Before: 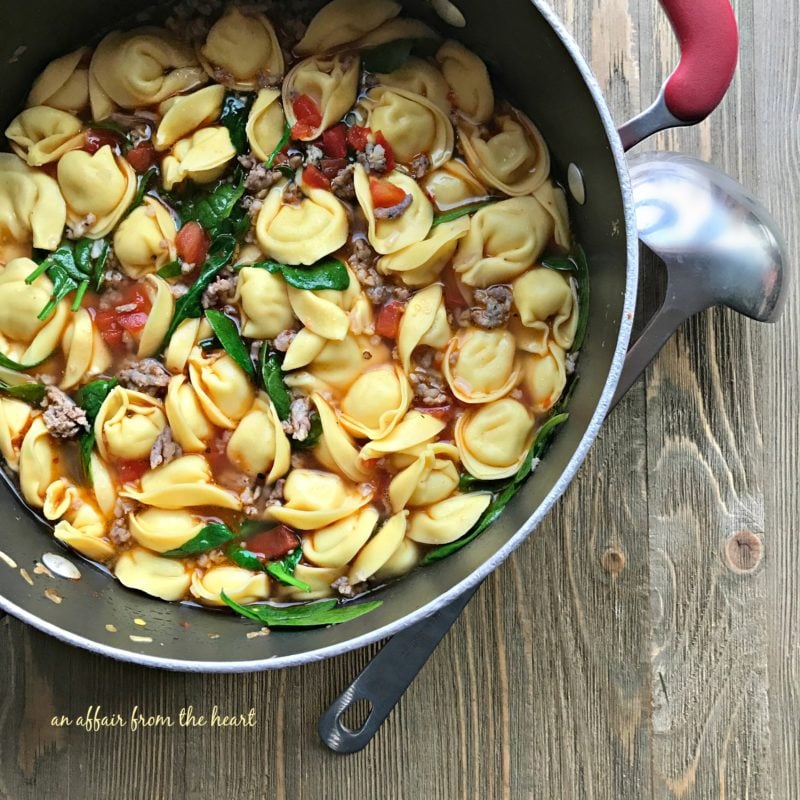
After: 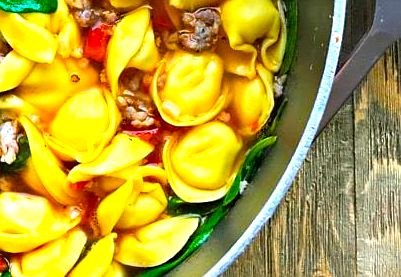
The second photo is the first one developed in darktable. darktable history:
color correction: saturation 1.32
color balance rgb: linear chroma grading › global chroma 20%, perceptual saturation grading › global saturation 25%, perceptual brilliance grading › global brilliance 20%, global vibrance 20%
sharpen: radius 0.969, amount 0.604
crop: left 36.607%, top 34.735%, right 13.146%, bottom 30.611%
